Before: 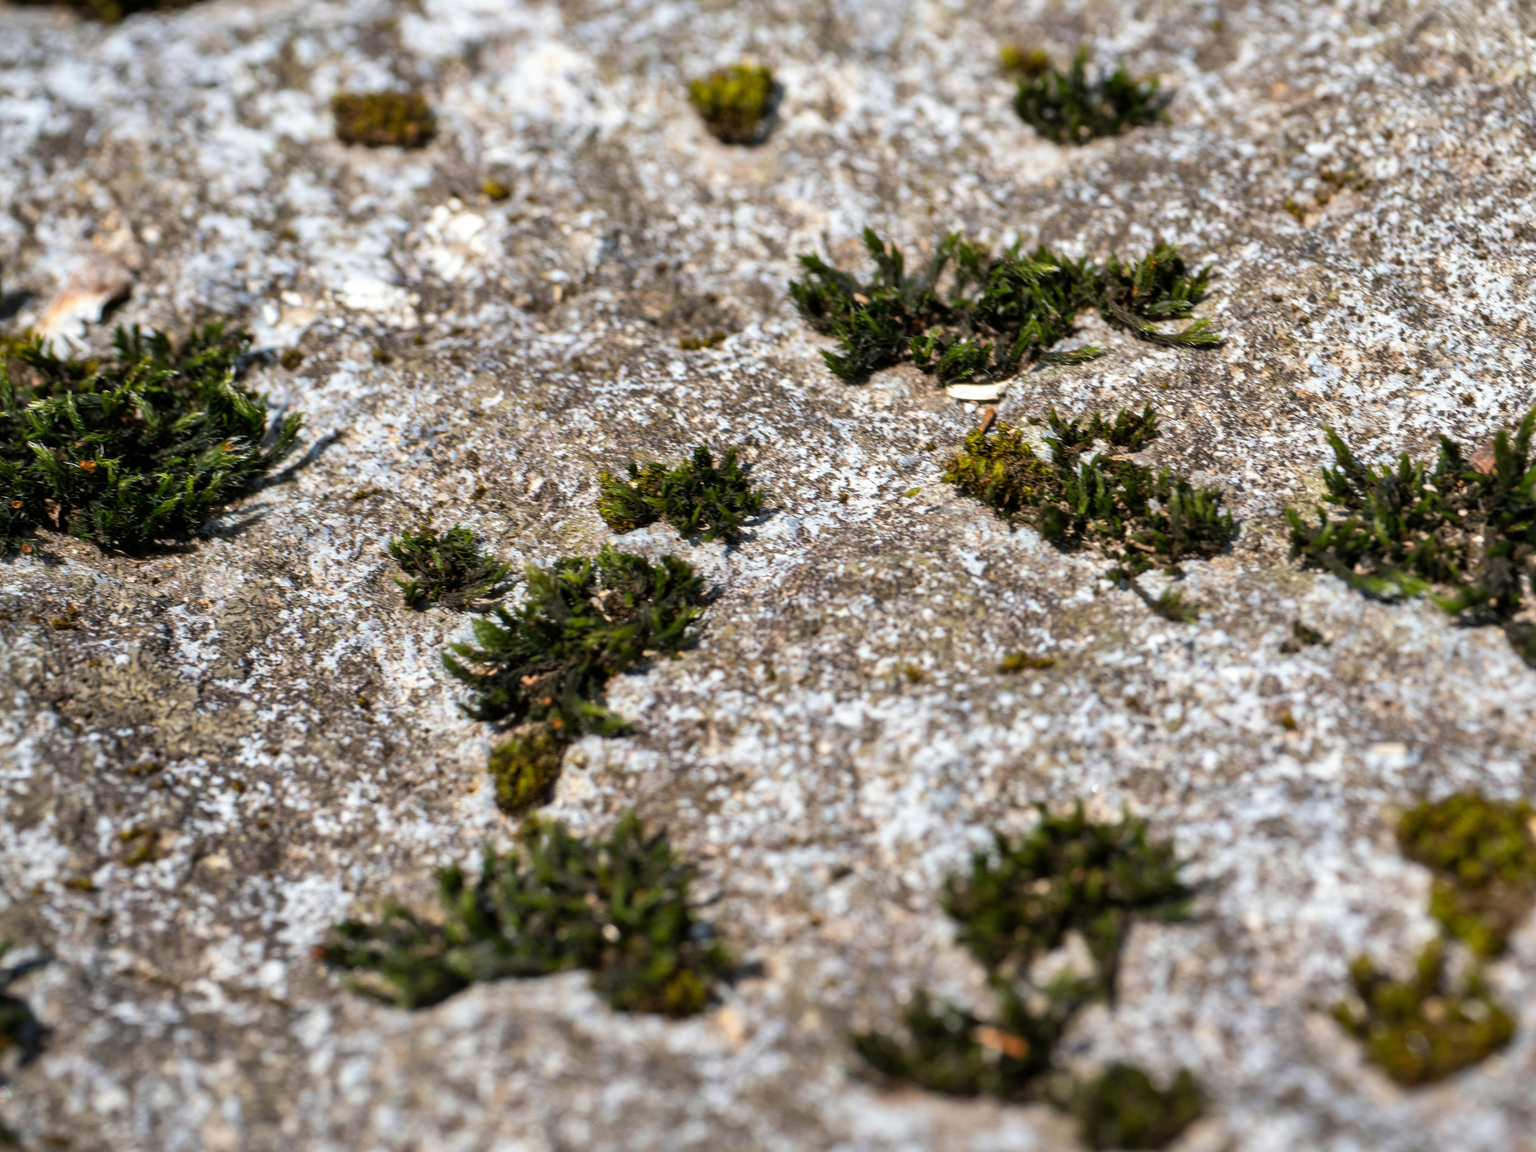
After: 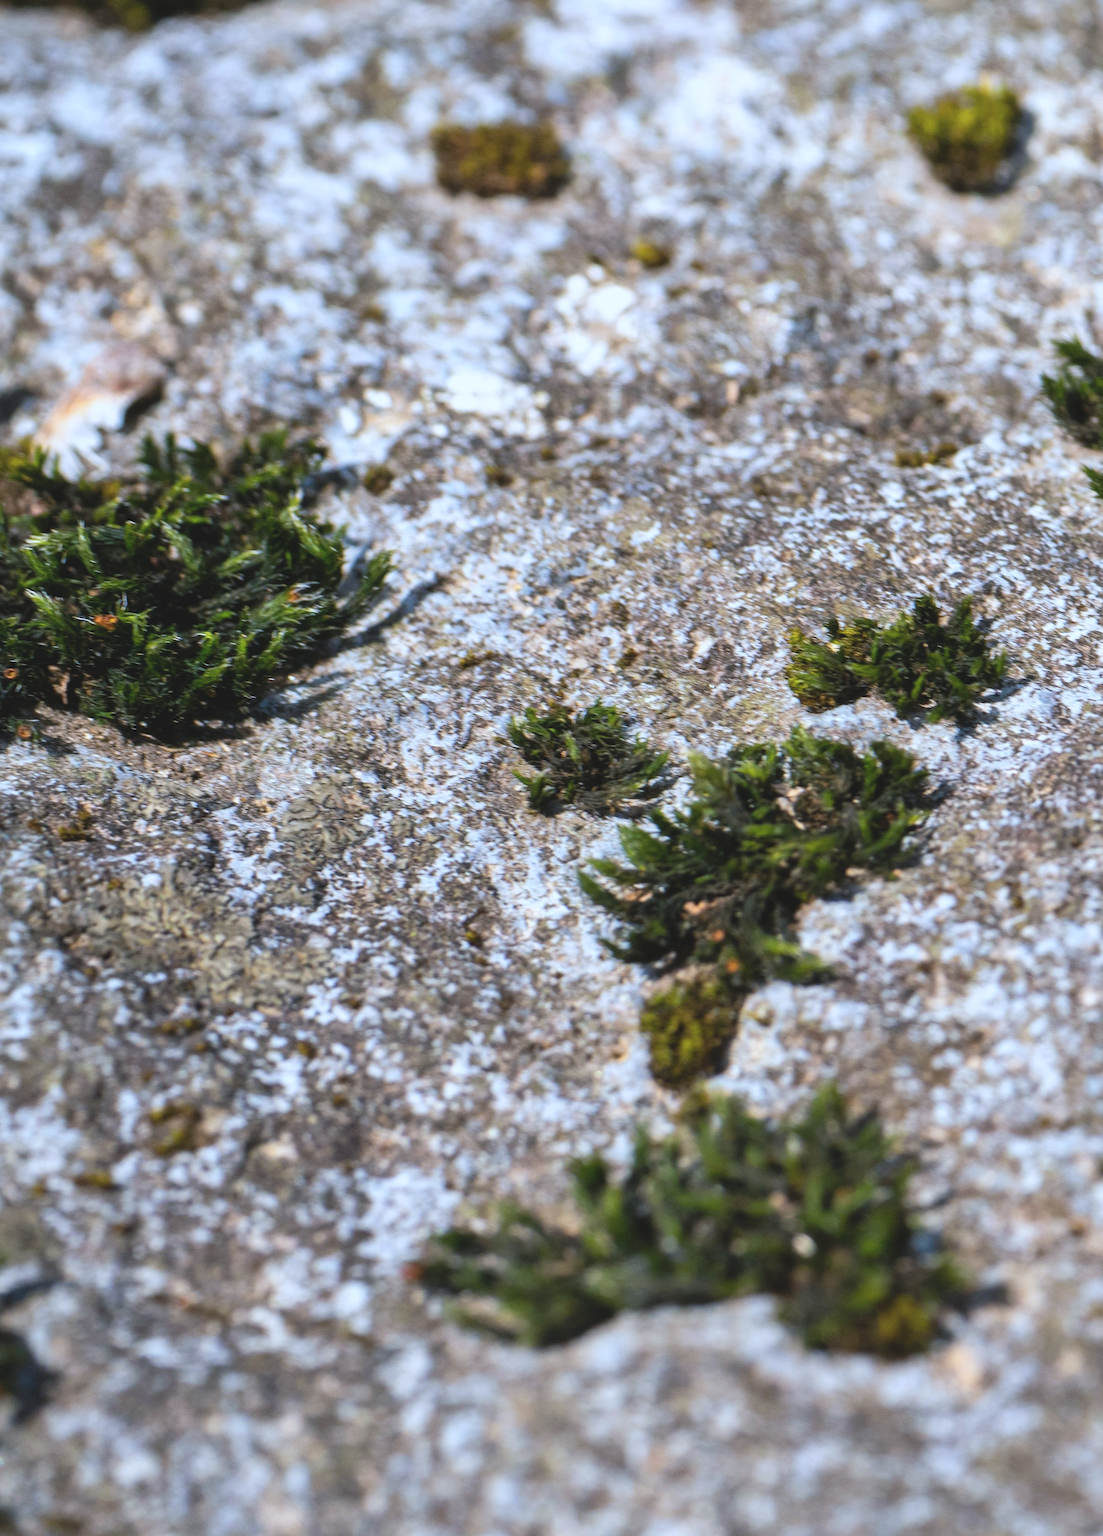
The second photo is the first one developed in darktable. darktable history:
crop: left 0.587%, right 45.588%, bottom 0.086%
color calibration: output R [0.994, 0.059, -0.119, 0], output G [-0.036, 1.09, -0.119, 0], output B [0.078, -0.108, 0.961, 0], illuminant custom, x 0.371, y 0.382, temperature 4281.14 K
color balance: lift [1.007, 1, 1, 1], gamma [1.097, 1, 1, 1]
